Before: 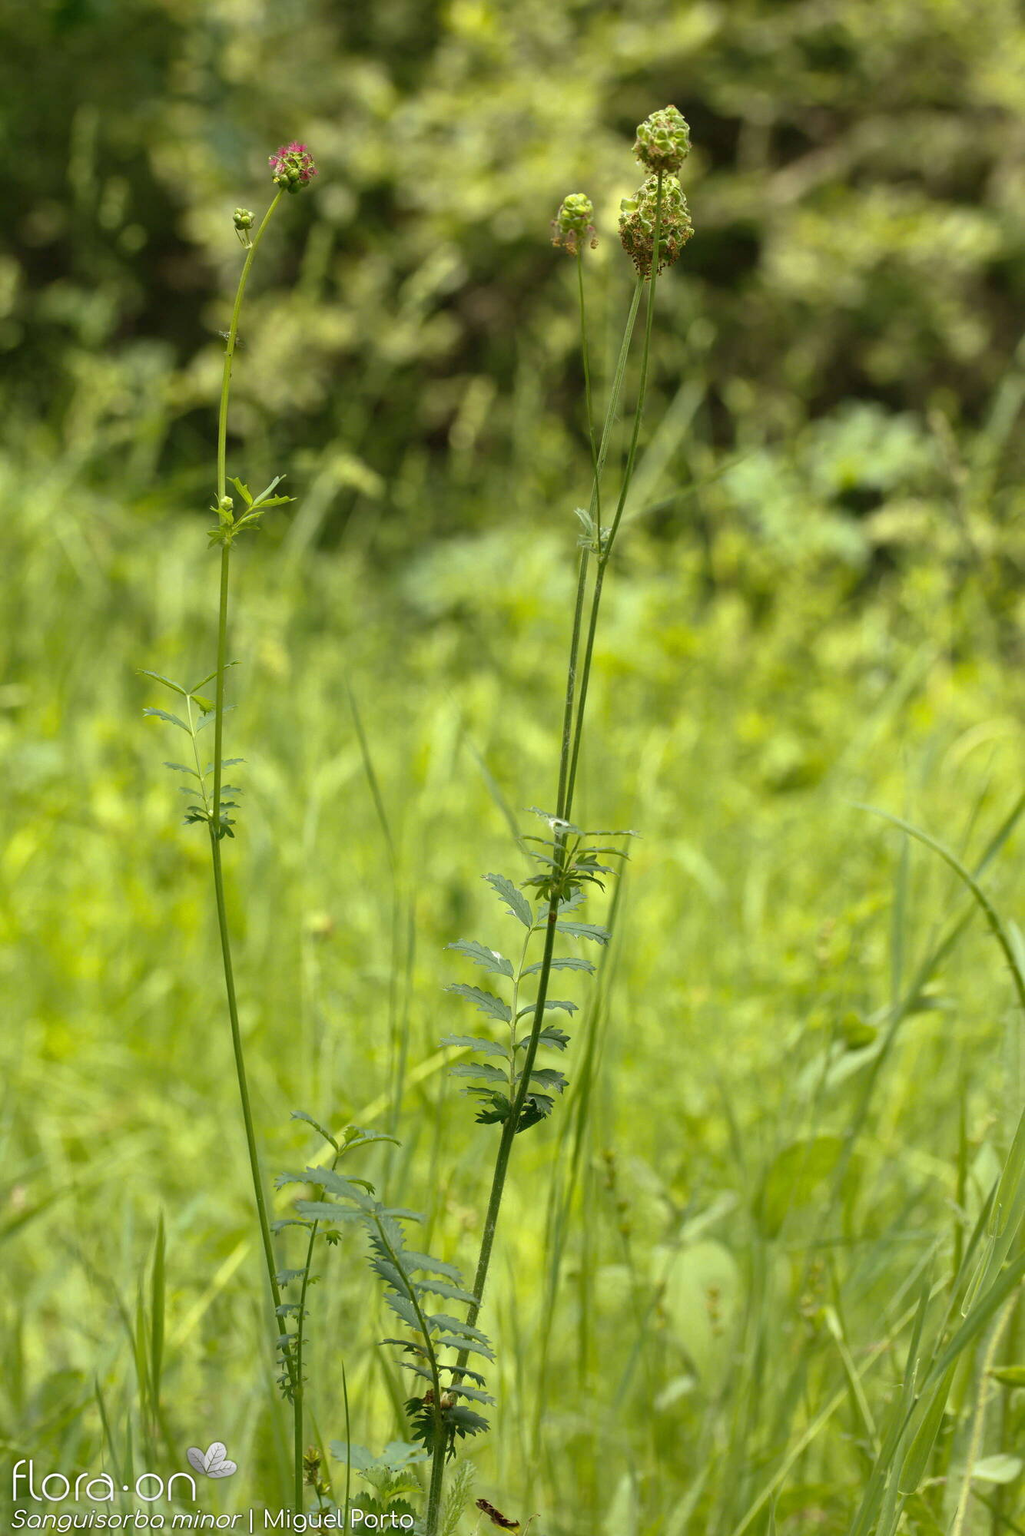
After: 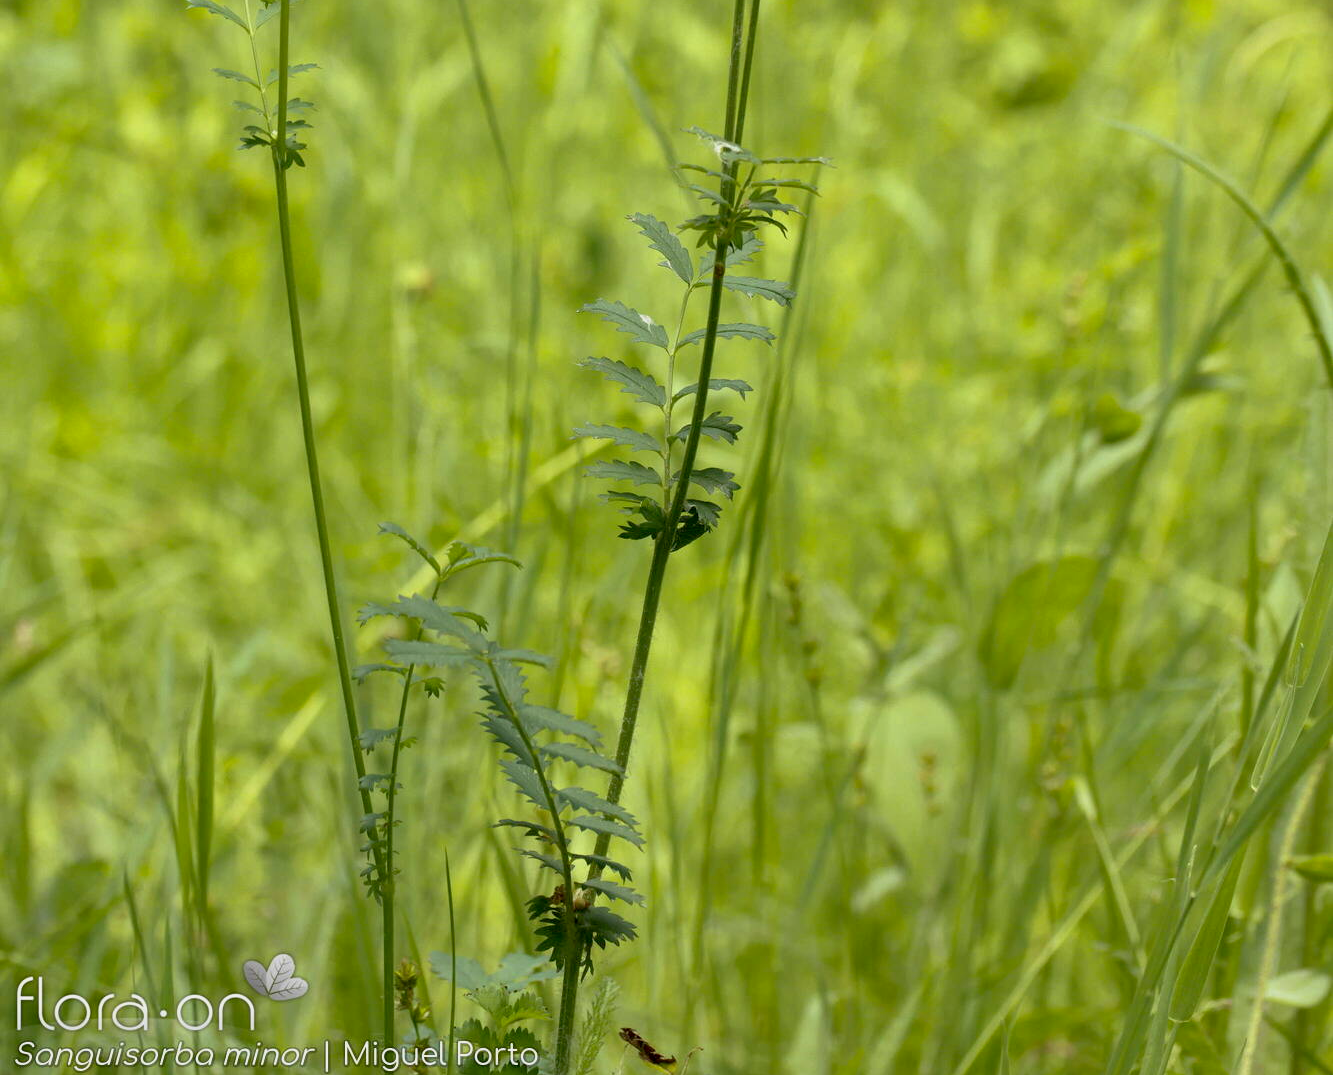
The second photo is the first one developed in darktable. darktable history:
crop and rotate: top 46.237%
exposure: black level correction 0.006, exposure -0.226 EV, compensate highlight preservation false
